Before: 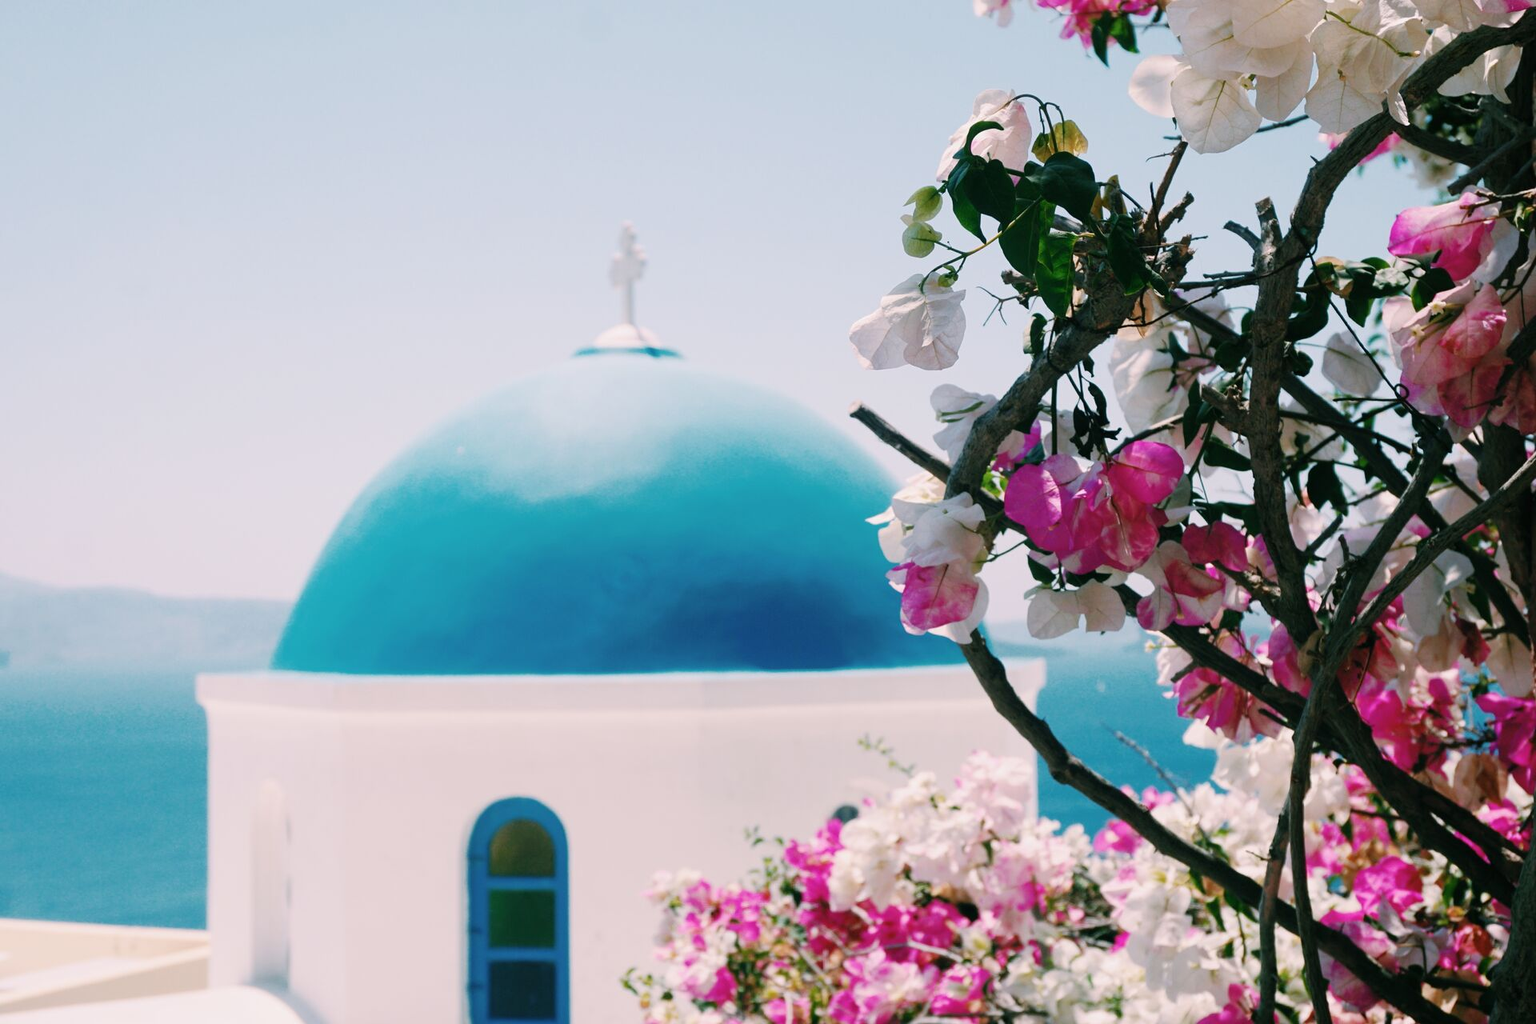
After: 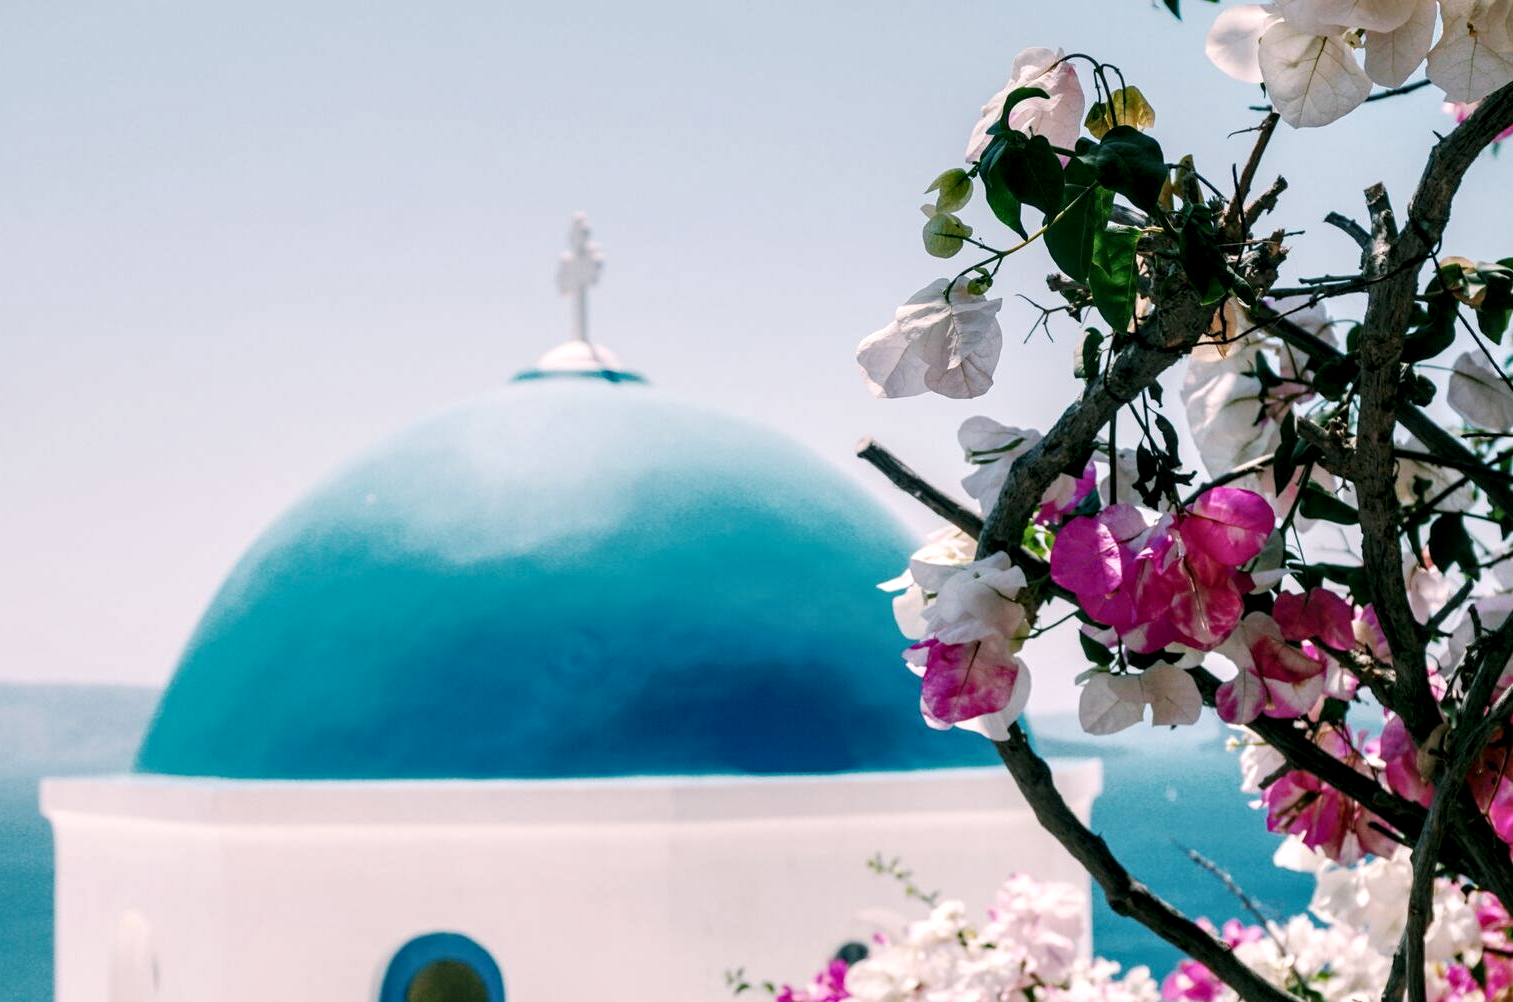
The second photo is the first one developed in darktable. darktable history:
local contrast: highlights 60%, shadows 62%, detail 160%
crop and rotate: left 10.712%, top 5.007%, right 10.484%, bottom 16.681%
